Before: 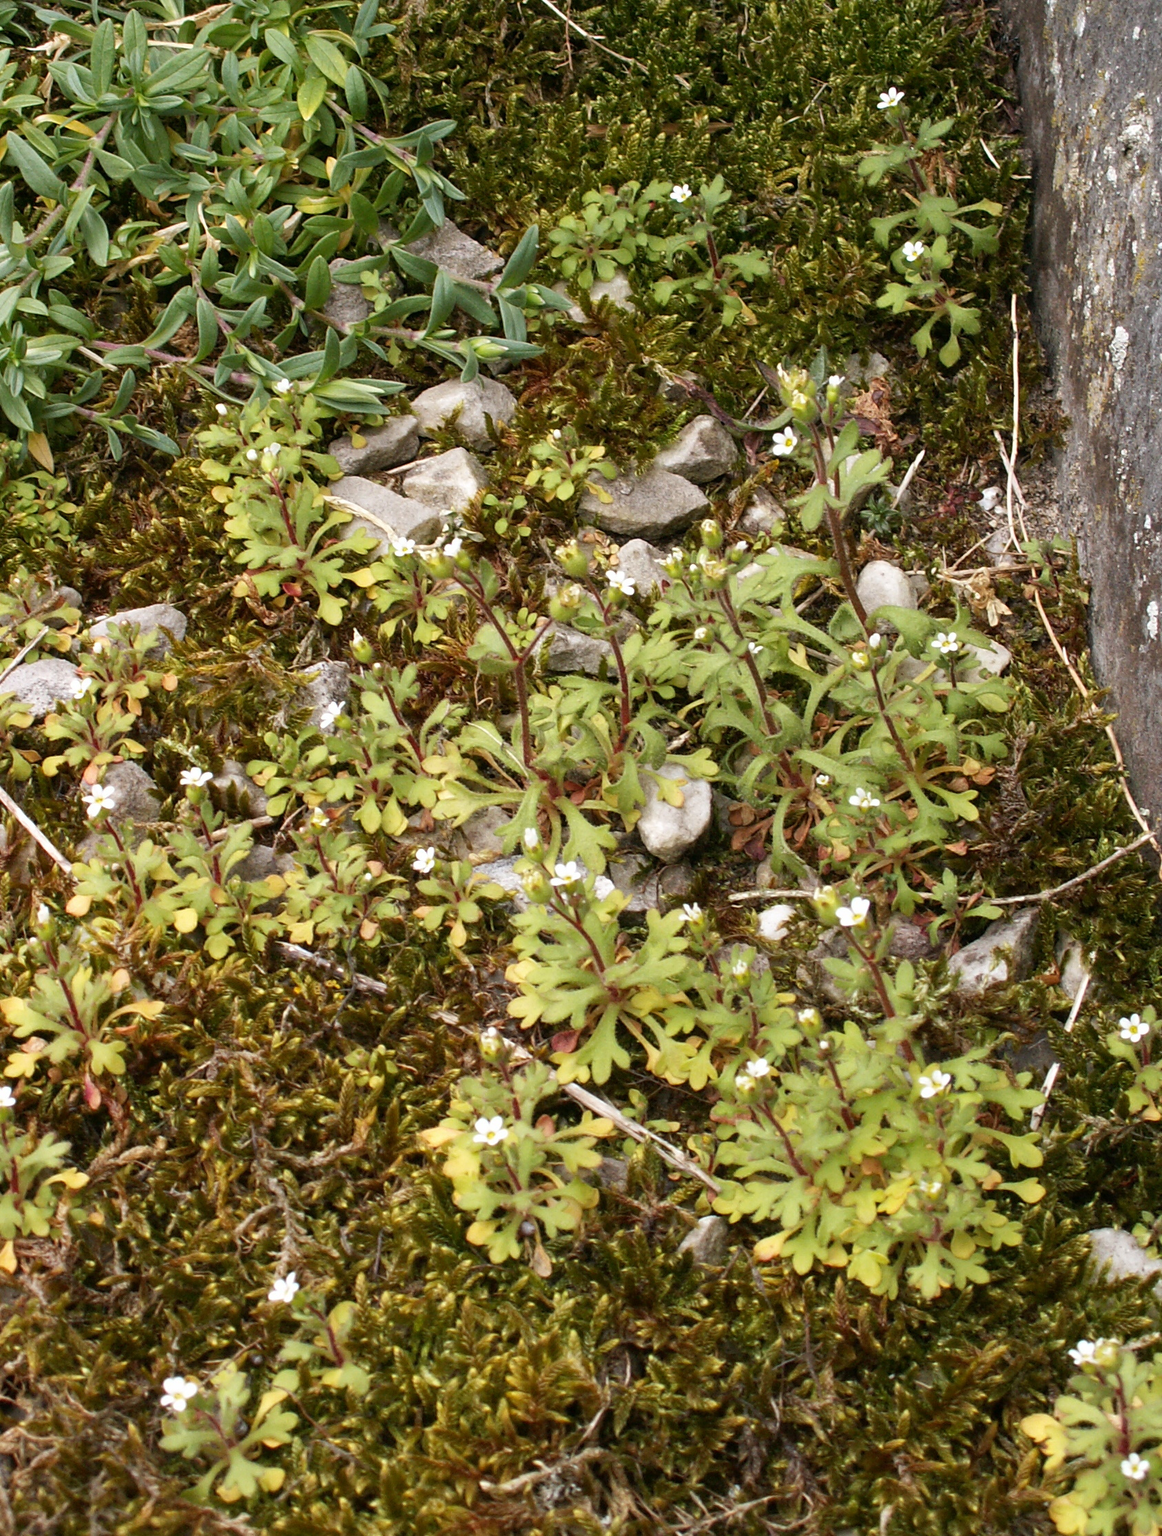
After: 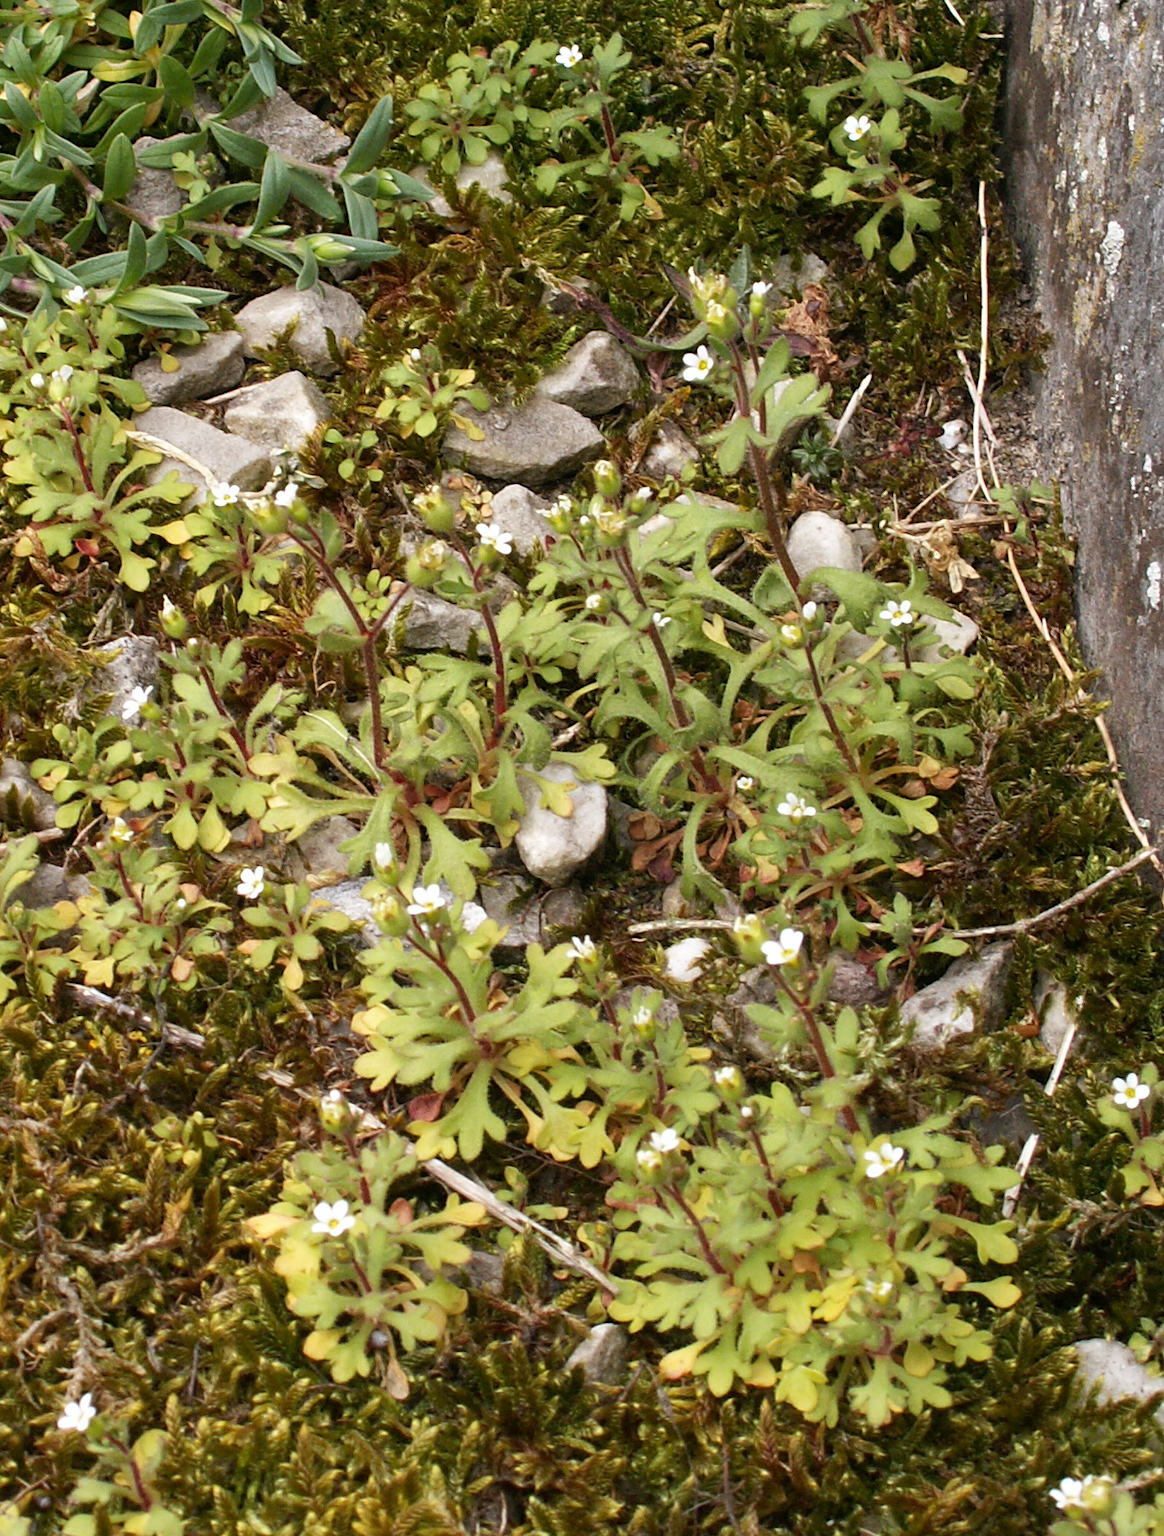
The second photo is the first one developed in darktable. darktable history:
exposure: compensate highlight preservation false
crop: left 19.141%, top 9.656%, right 0%, bottom 9.647%
